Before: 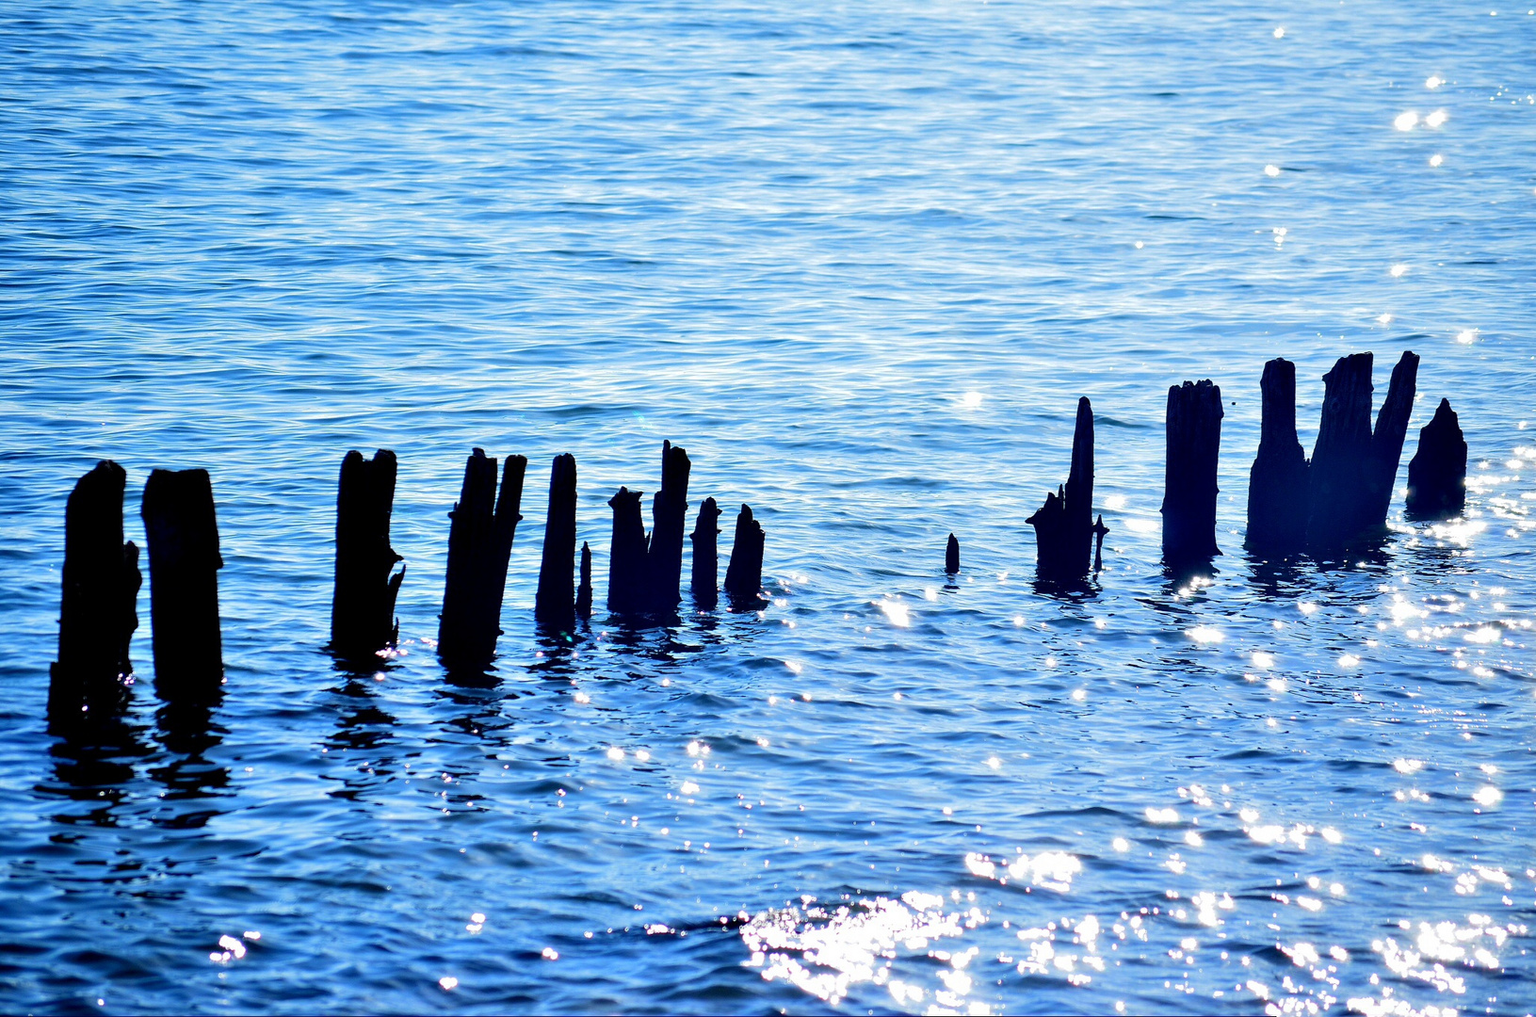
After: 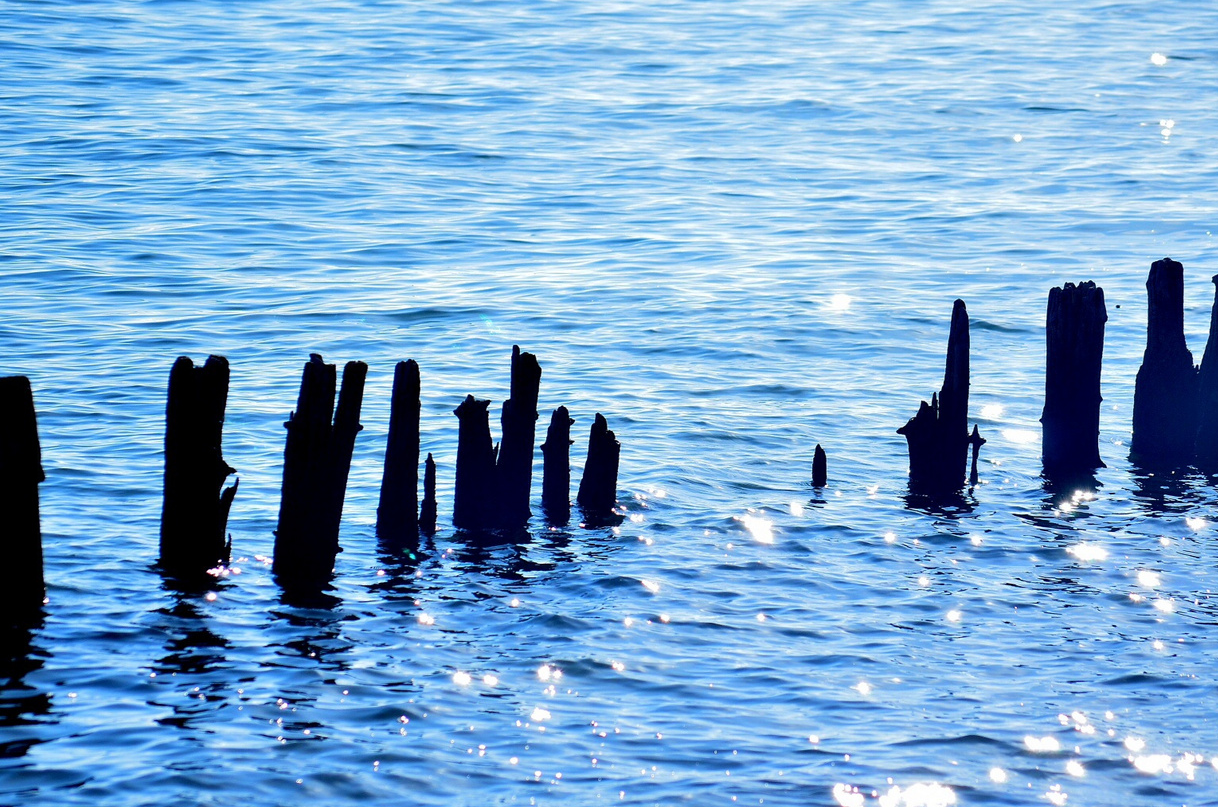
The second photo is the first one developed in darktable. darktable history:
rotate and perspective: automatic cropping original format, crop left 0, crop top 0
crop and rotate: left 11.831%, top 11.346%, right 13.429%, bottom 13.899%
